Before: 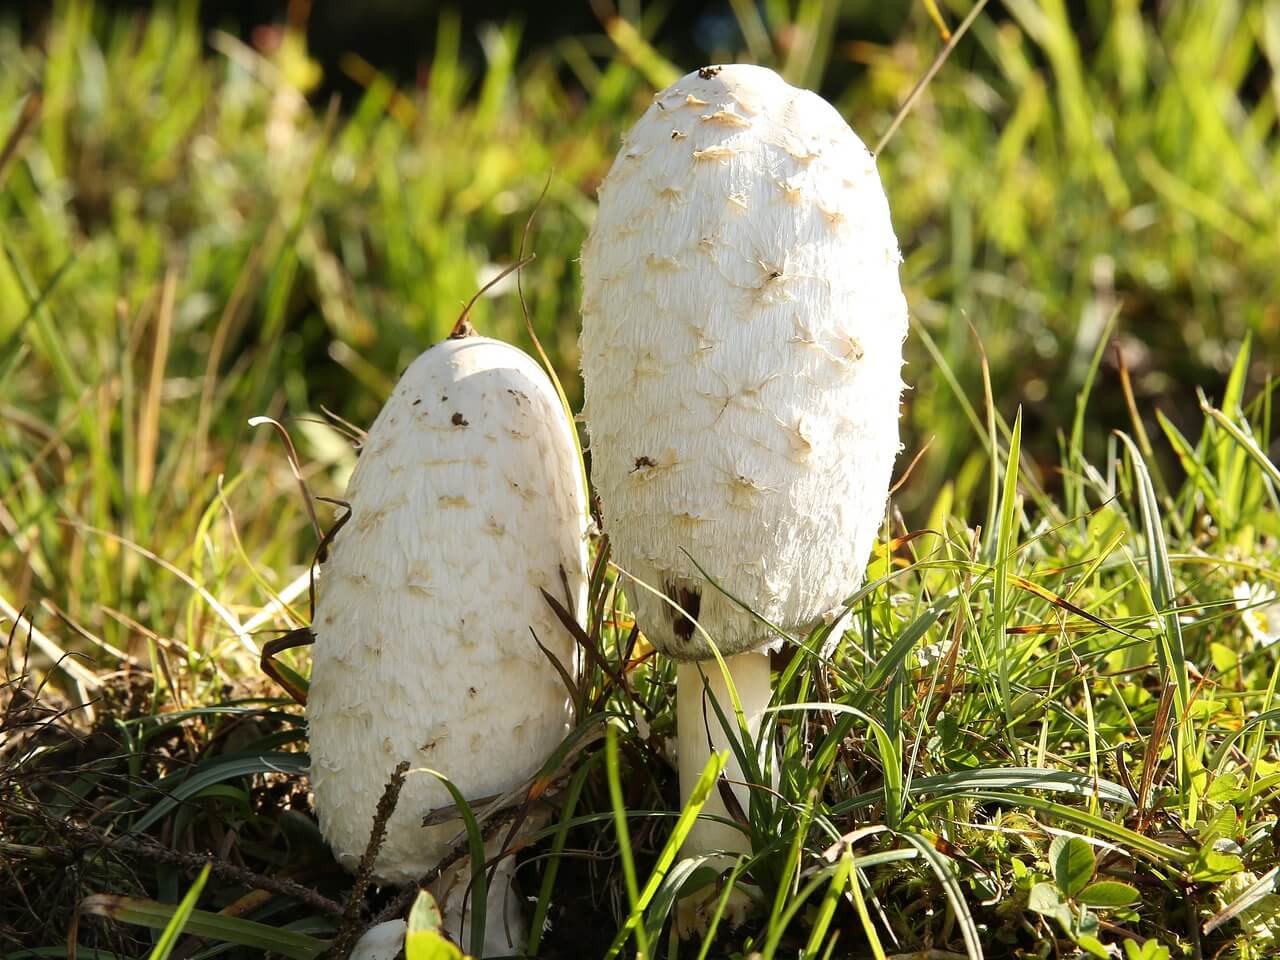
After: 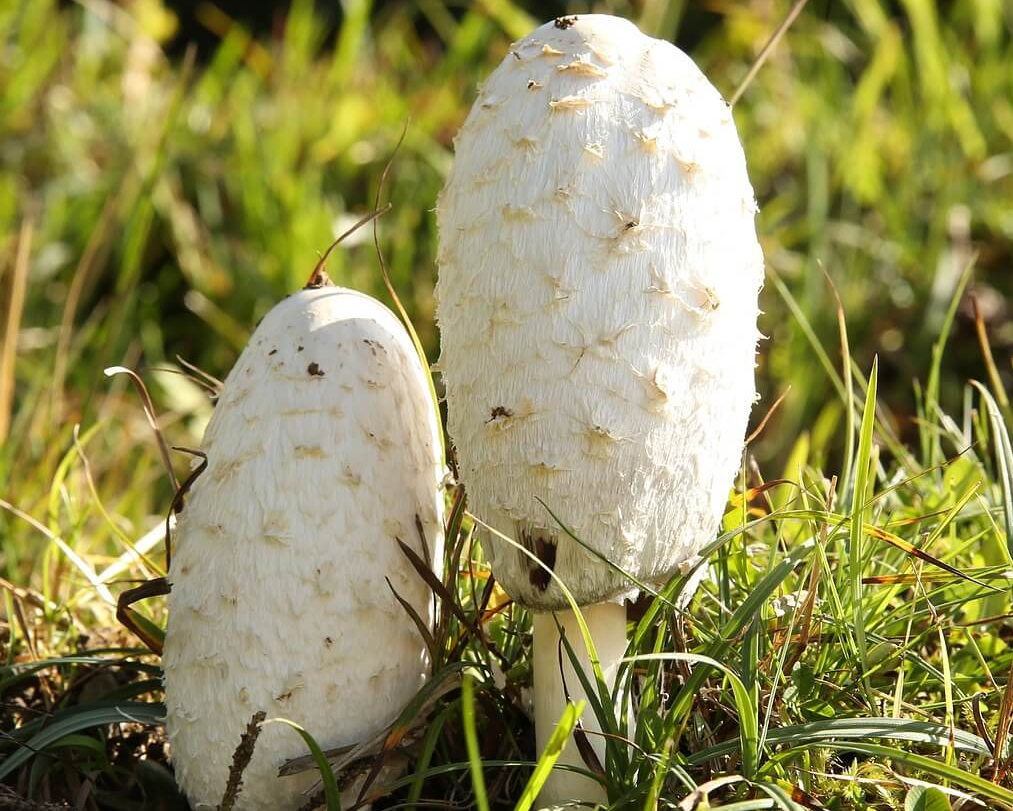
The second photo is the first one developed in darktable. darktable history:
crop: left 11.27%, top 5.258%, right 9.568%, bottom 10.191%
